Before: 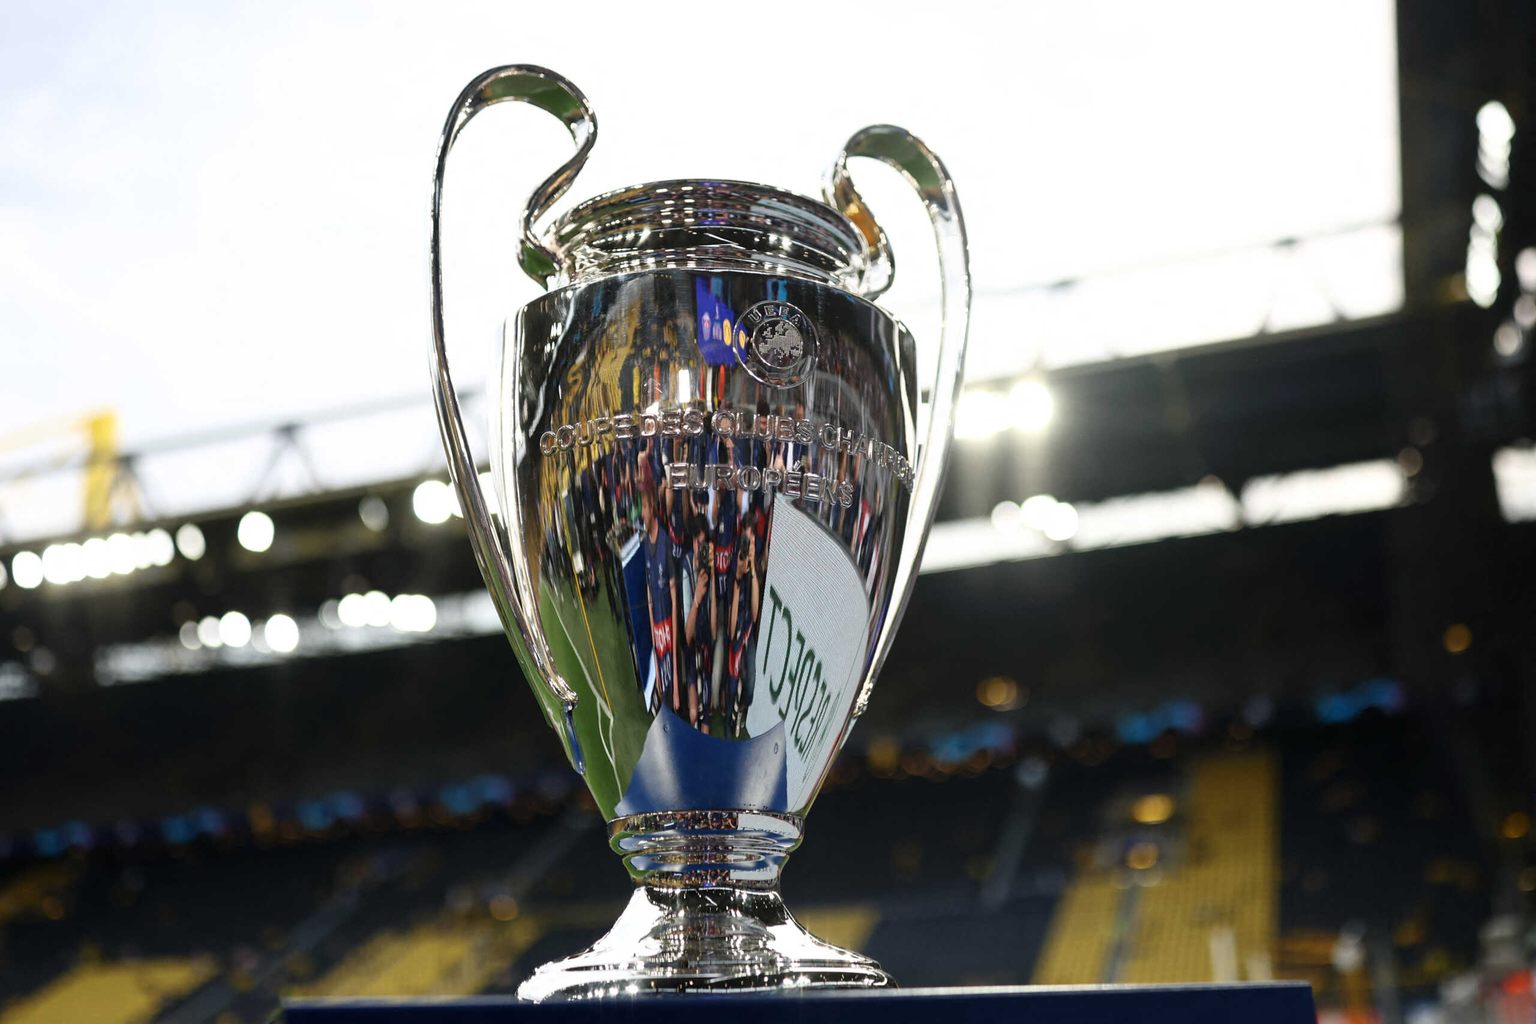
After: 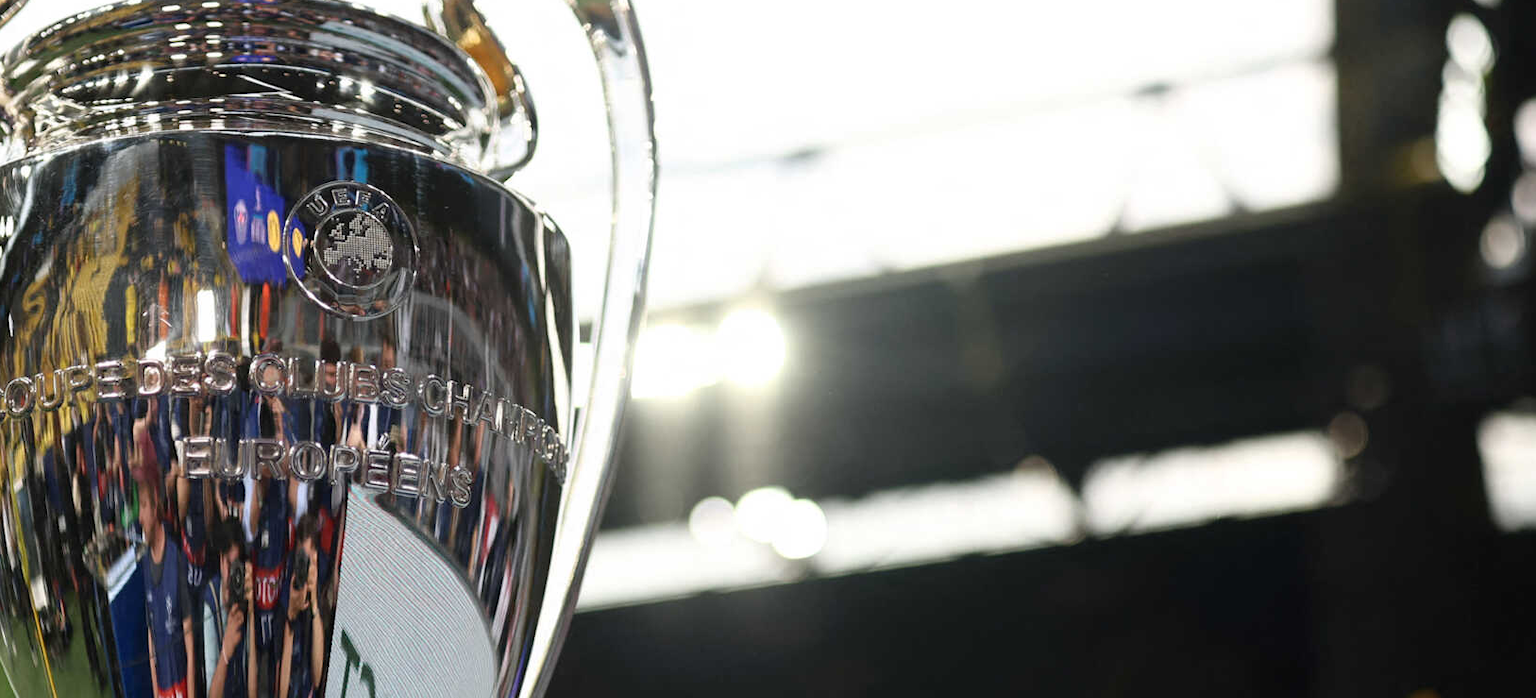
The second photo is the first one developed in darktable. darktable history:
crop: left 36.048%, top 18.119%, right 0.392%, bottom 38.497%
